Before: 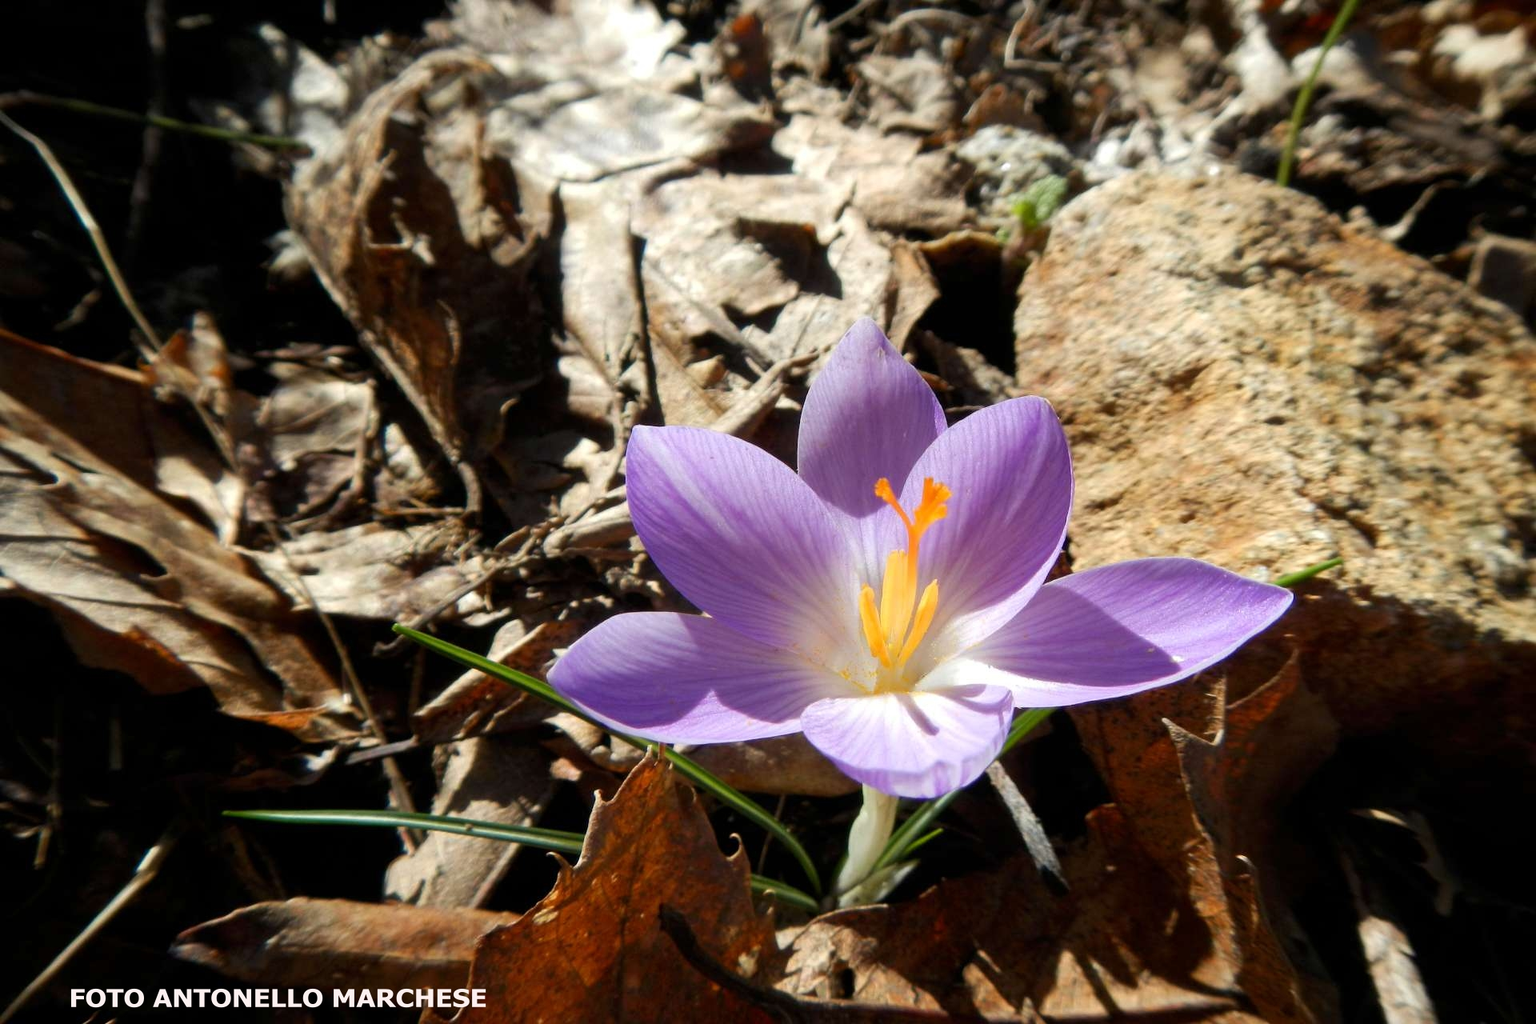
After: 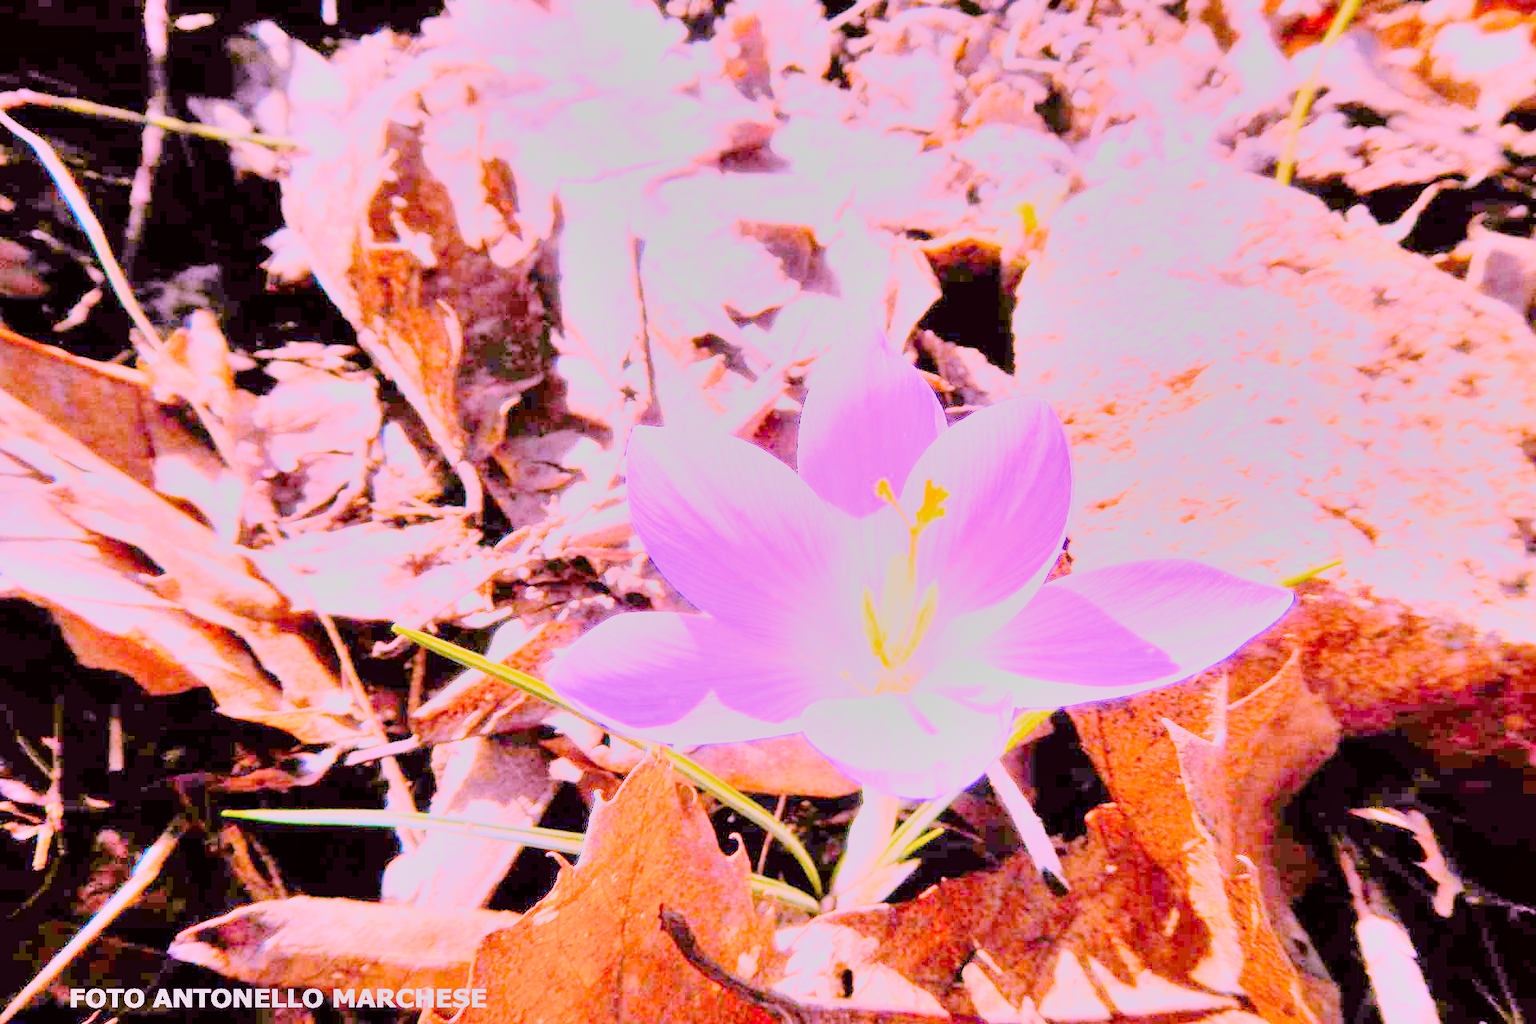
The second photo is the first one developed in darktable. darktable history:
white balance: red 1.828, blue 1.8
highlight reconstruction: iterations 1, diameter of reconstruction 64 px
exposure: black level correction 0, exposure 0.7 EV, compensate exposure bias true, compensate highlight preservation false
filmic rgb: black relative exposure -7.65 EV, white relative exposure 4.56 EV, hardness 3.61, contrast 0.812, color science v6 (2022)
base curve: curves: ch0 [(0, 0) (0.026, 0.03) (0.109, 0.232) (0.351, 0.748) (0.669, 0.968) (1, 1)]
shadows and highlights: soften with gaussian
tone curve: curves: ch0 [(0, 0) (0.08, 0.04) (0.17, 0.11) (0.5, 0.5) (0.83, 0.89) (0.92, 0.96) (1, 1)], preserve colors none
color balance rgb: linear chroma grading › global chroma -5.5%
color balance: lift [1, 1.007, 1, 1]
